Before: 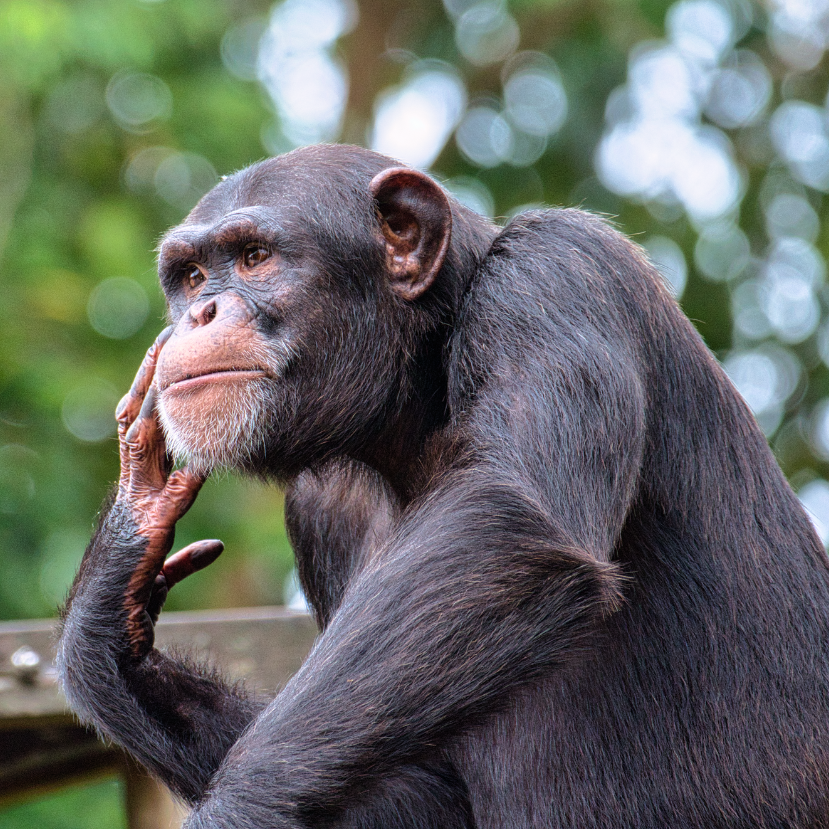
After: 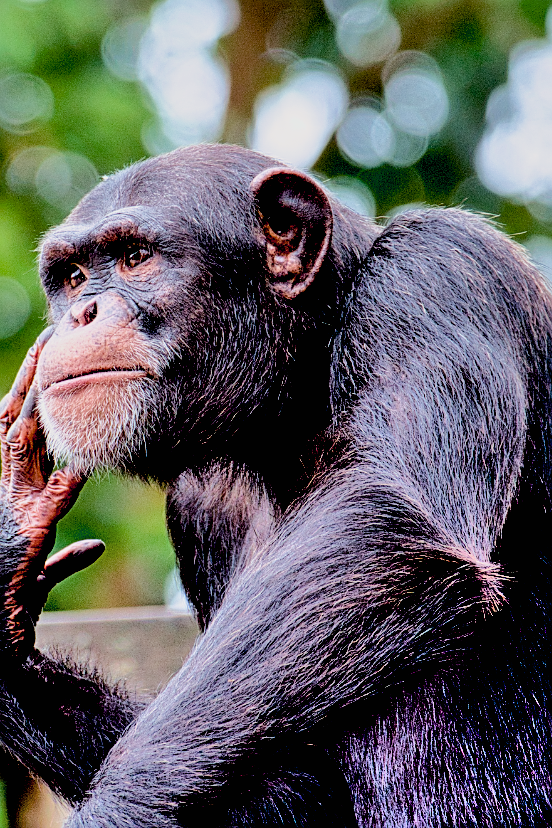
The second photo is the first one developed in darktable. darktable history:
exposure: black level correction 0.04, exposure 0.5 EV, compensate highlight preservation false
crop and rotate: left 14.436%, right 18.898%
color balance: gamma [0.9, 0.988, 0.975, 1.025], gain [1.05, 1, 1, 1]
filmic rgb: black relative exposure -7.65 EV, white relative exposure 4.56 EV, hardness 3.61
tone equalizer: on, module defaults
shadows and highlights: shadows 60, soften with gaussian
sharpen: on, module defaults
